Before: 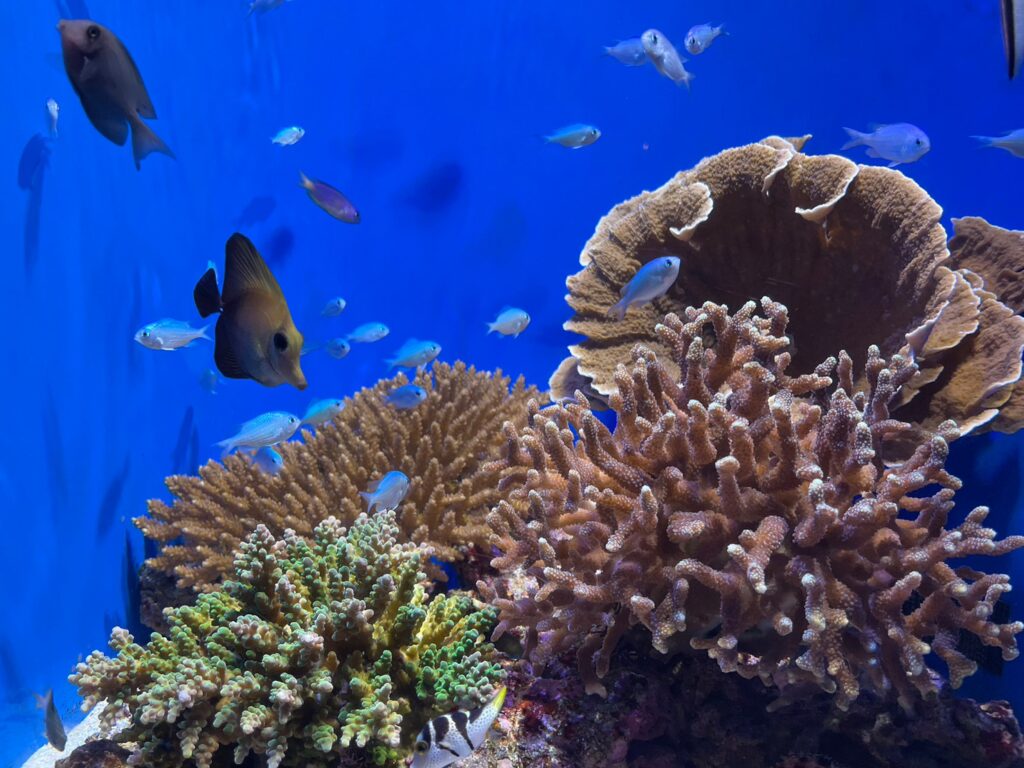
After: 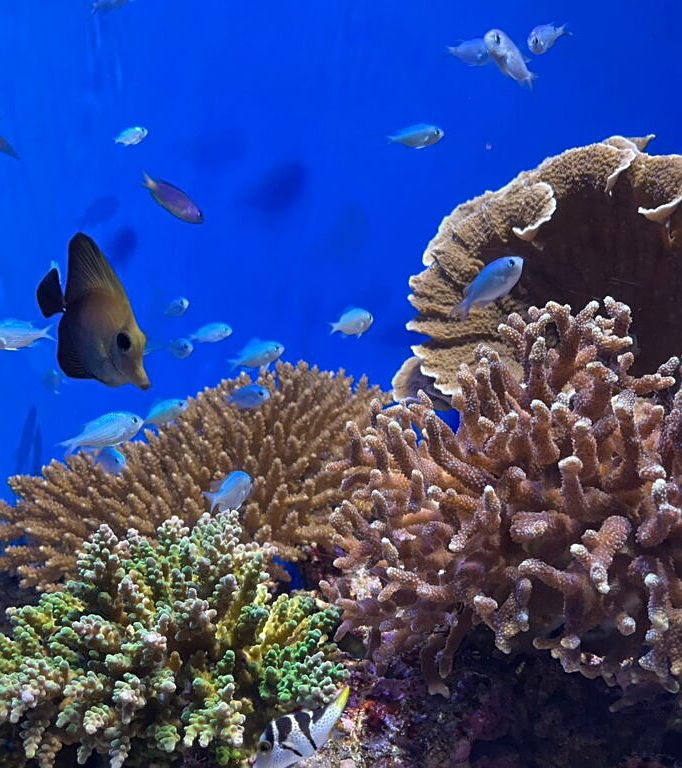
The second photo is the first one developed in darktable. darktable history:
sharpen: on, module defaults
crop and rotate: left 15.346%, right 17.959%
